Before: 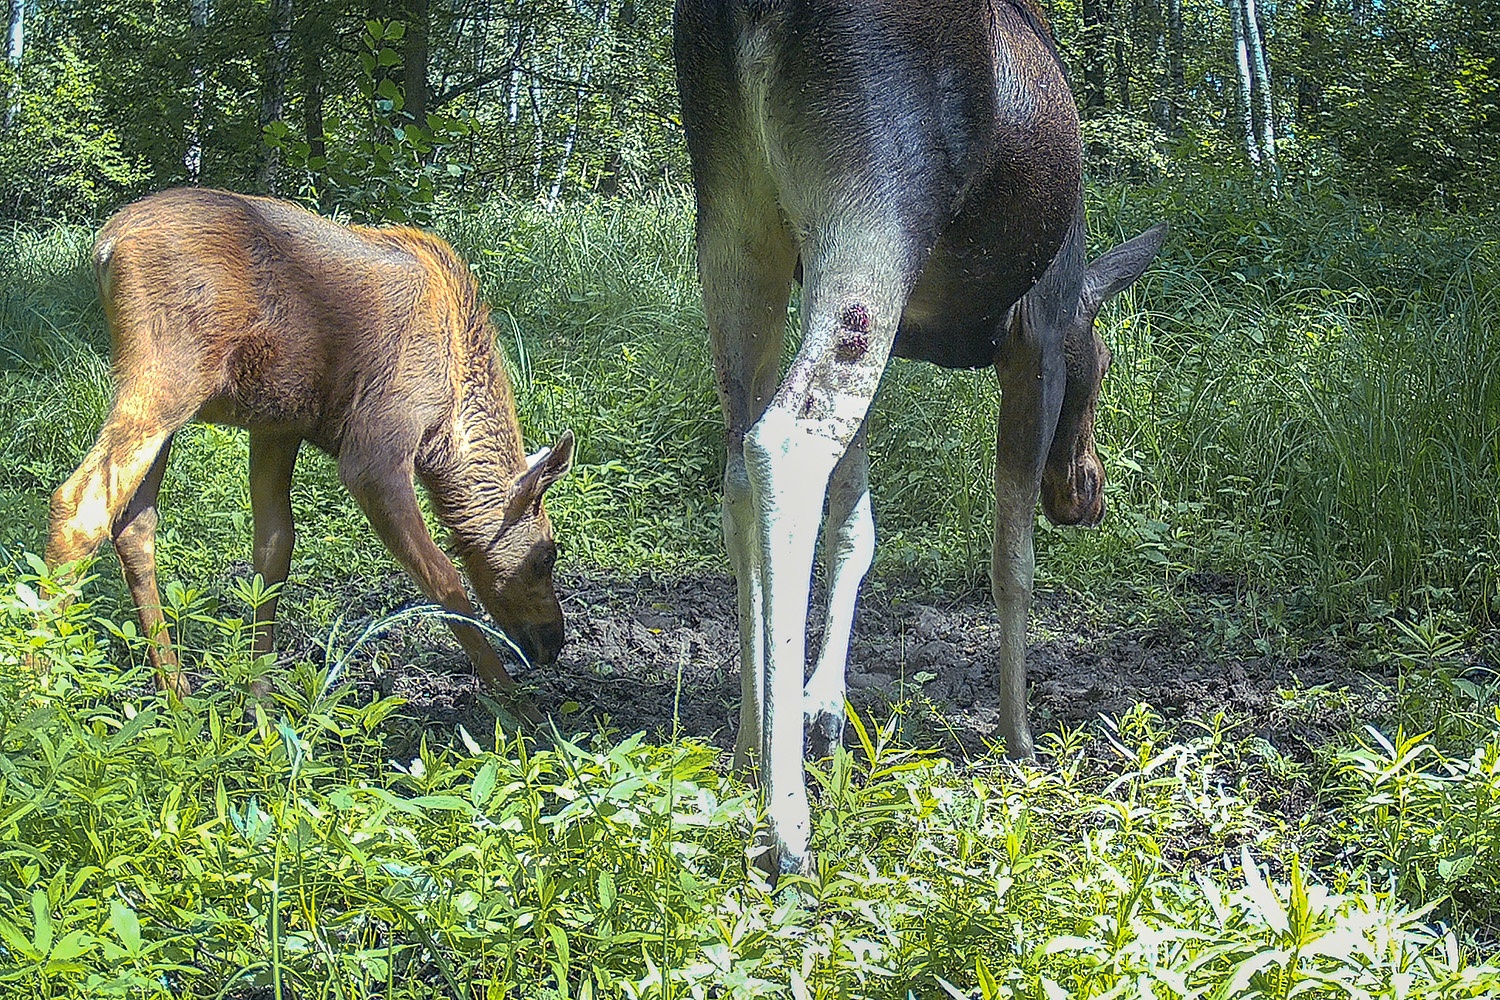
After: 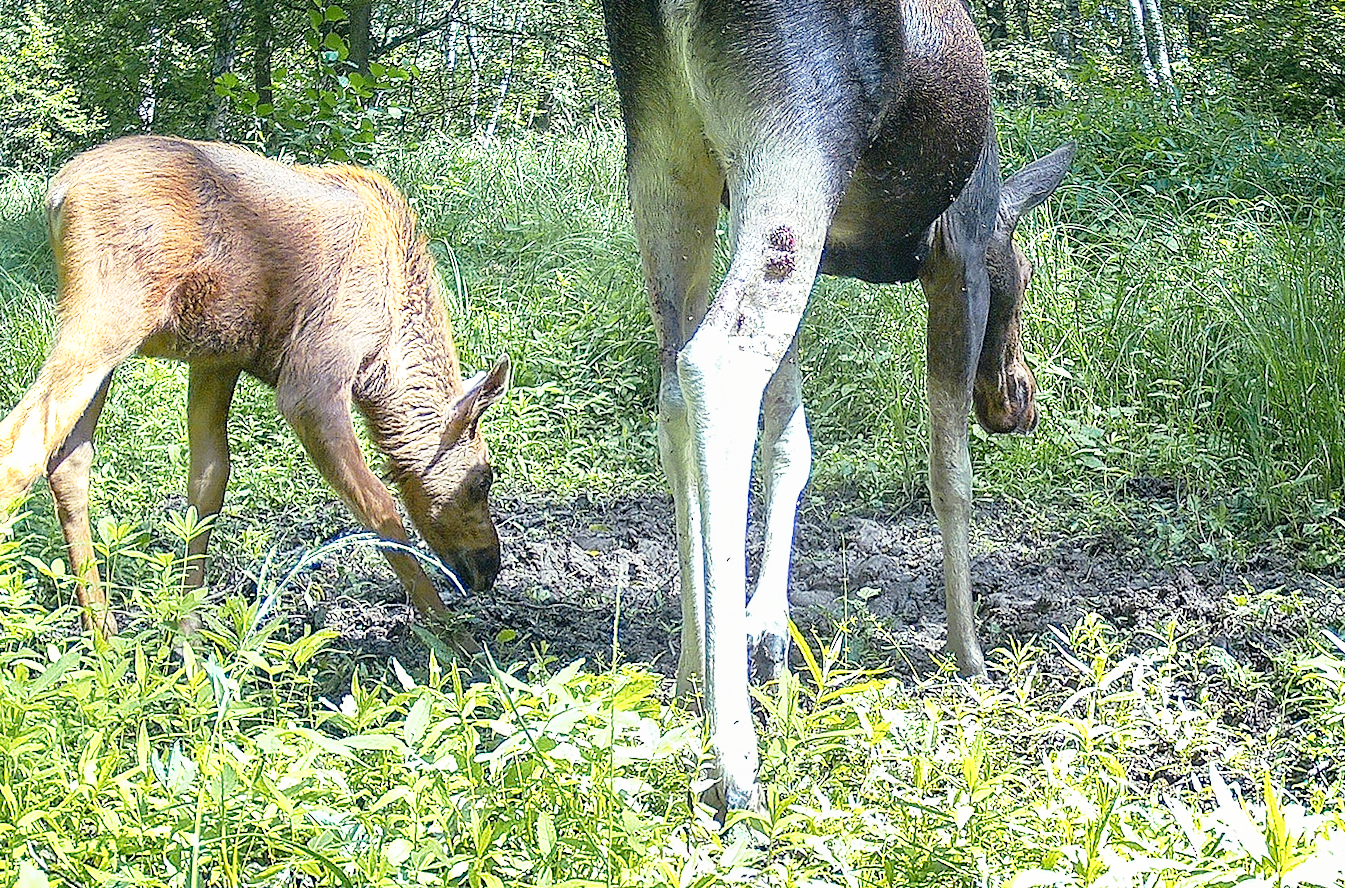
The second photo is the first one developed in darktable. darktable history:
tone equalizer: on, module defaults
rotate and perspective: rotation -1.68°, lens shift (vertical) -0.146, crop left 0.049, crop right 0.912, crop top 0.032, crop bottom 0.96
base curve: curves: ch0 [(0, 0) (0.012, 0.01) (0.073, 0.168) (0.31, 0.711) (0.645, 0.957) (1, 1)], preserve colors none
crop: left 1.964%, top 3.251%, right 1.122%, bottom 4.933%
